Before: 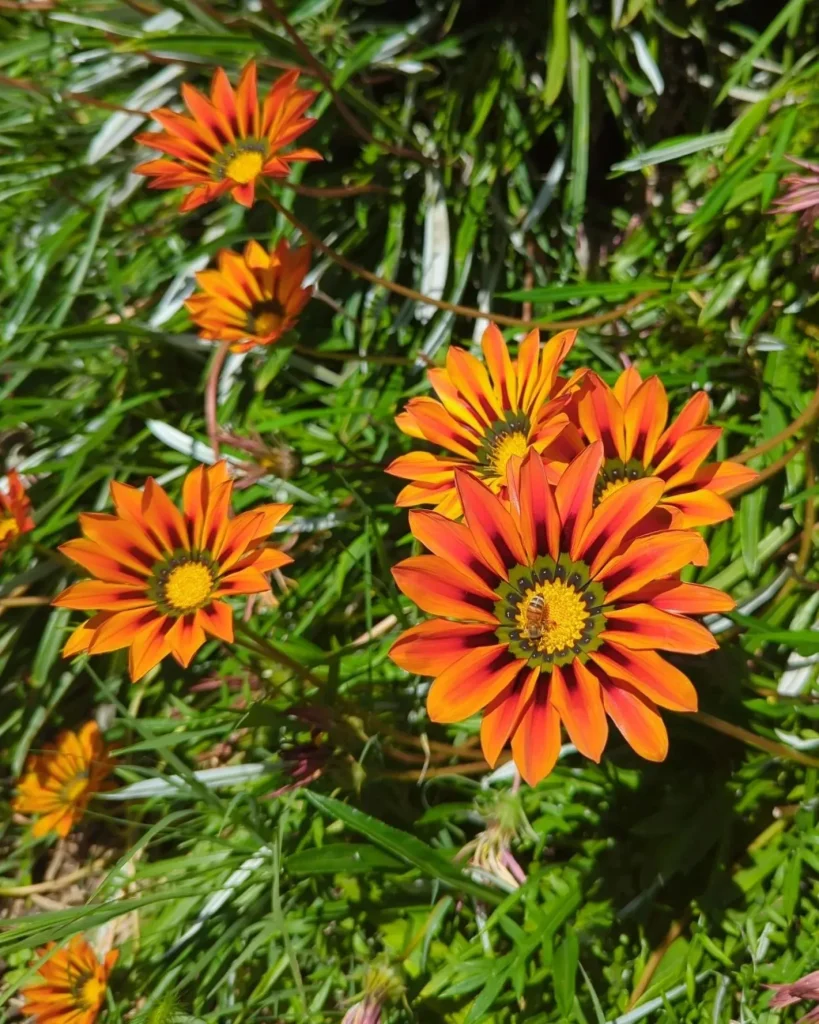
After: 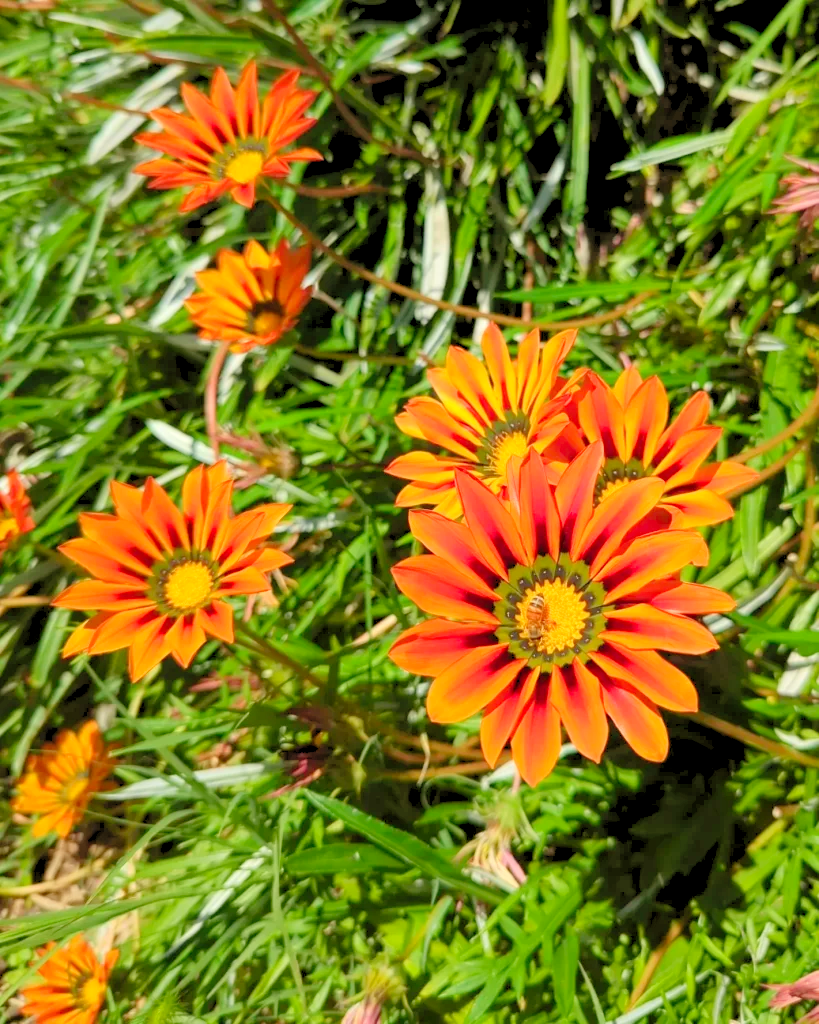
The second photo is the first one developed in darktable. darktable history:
white balance: red 1.029, blue 0.92
levels: levels [0.072, 0.414, 0.976]
